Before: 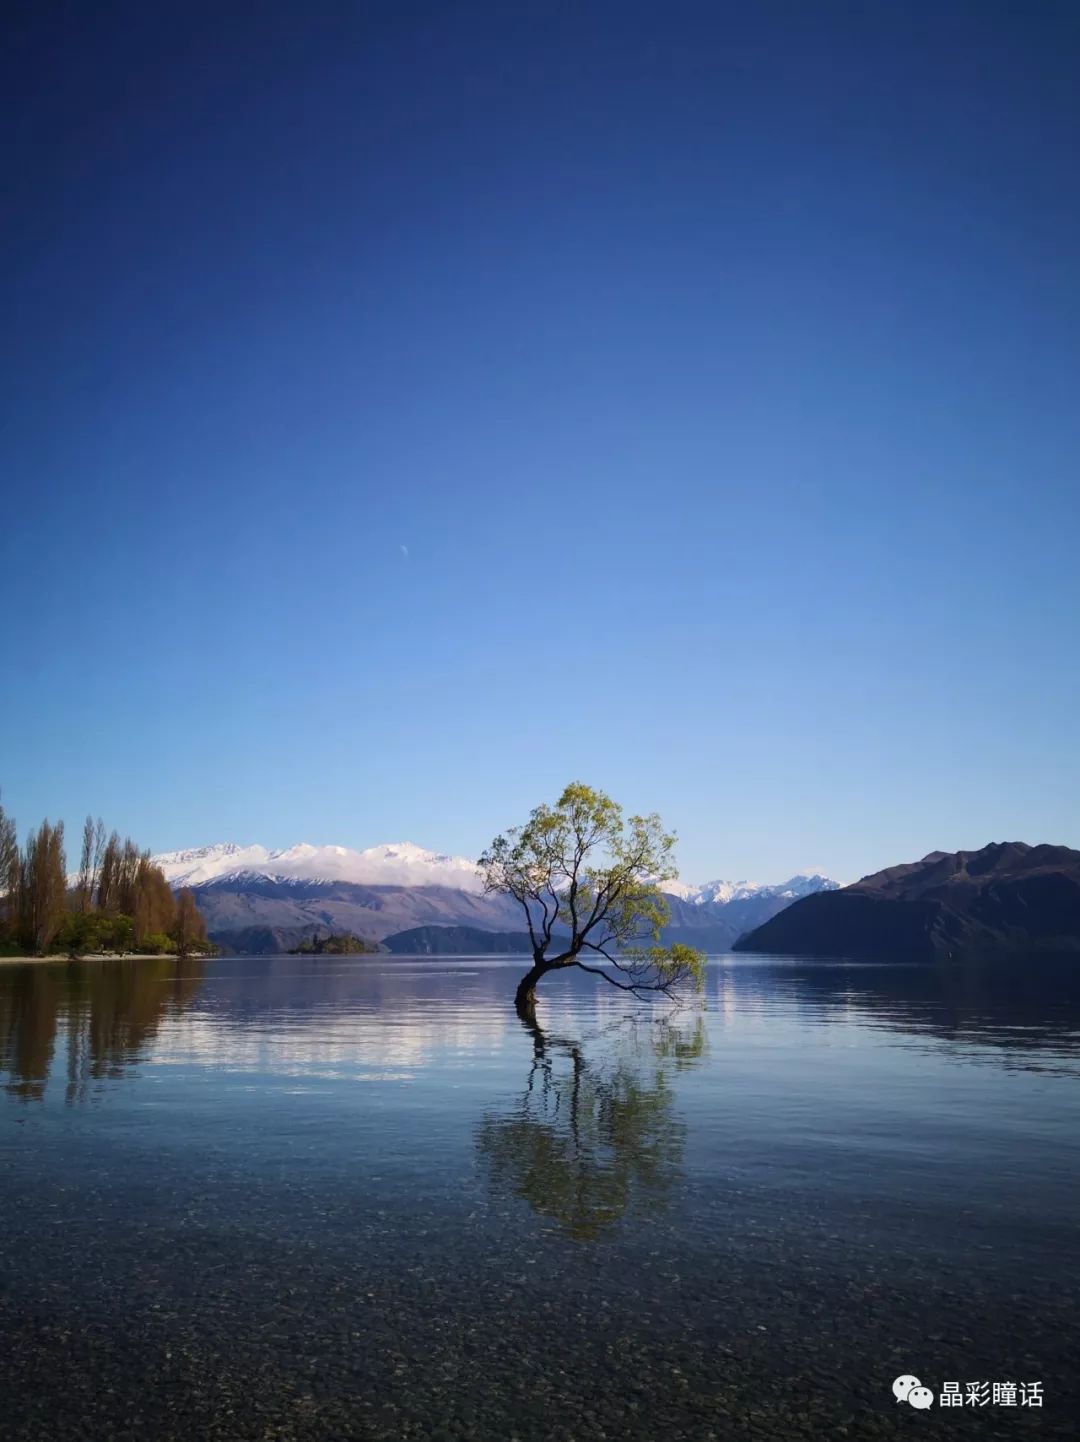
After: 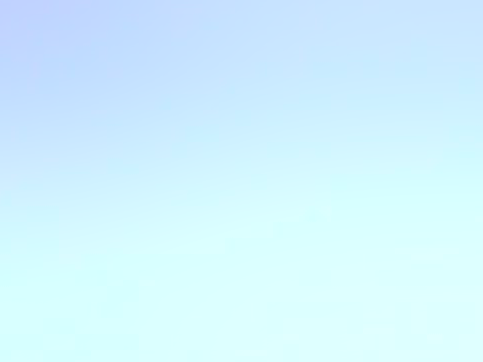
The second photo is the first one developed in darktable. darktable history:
crop: left 28.64%, top 16.832%, right 26.637%, bottom 58.055%
bloom: size 25%, threshold 5%, strength 90%
sharpen: radius 2.529, amount 0.323
shadows and highlights: shadows 30.63, highlights -63.22, shadows color adjustment 98%, highlights color adjustment 58.61%, soften with gaussian
